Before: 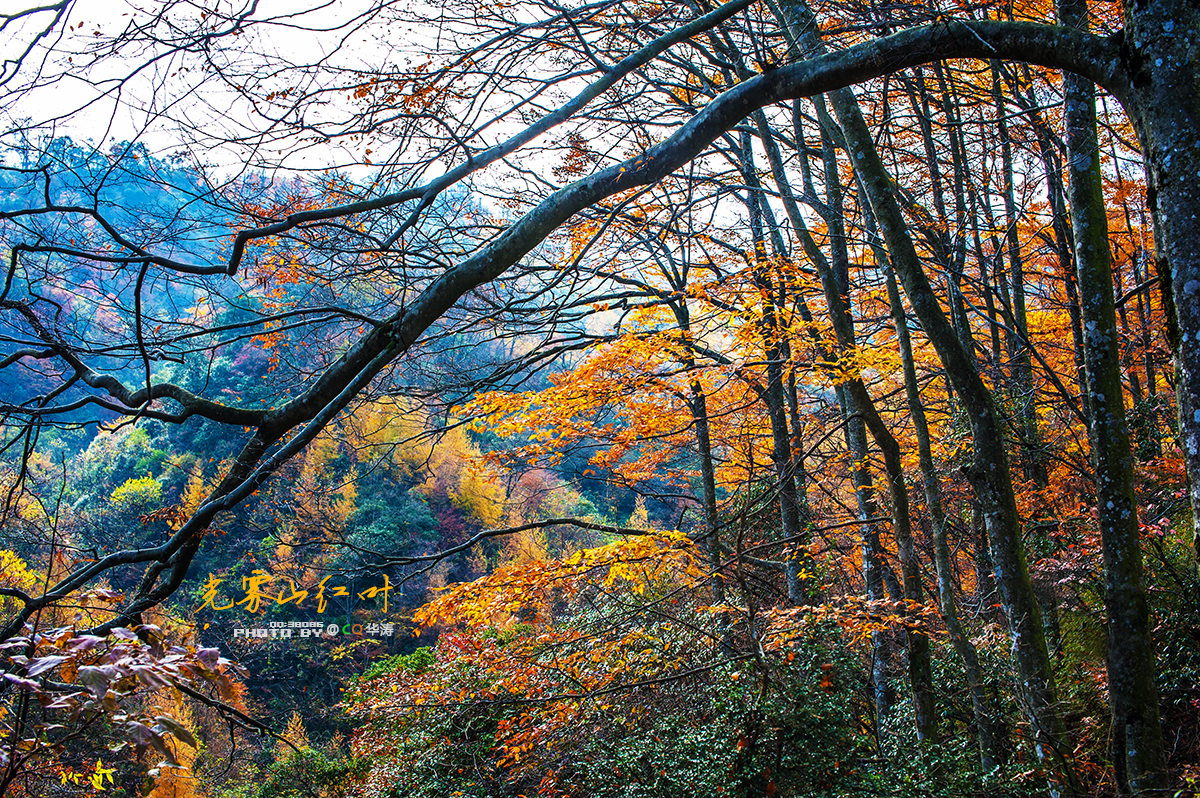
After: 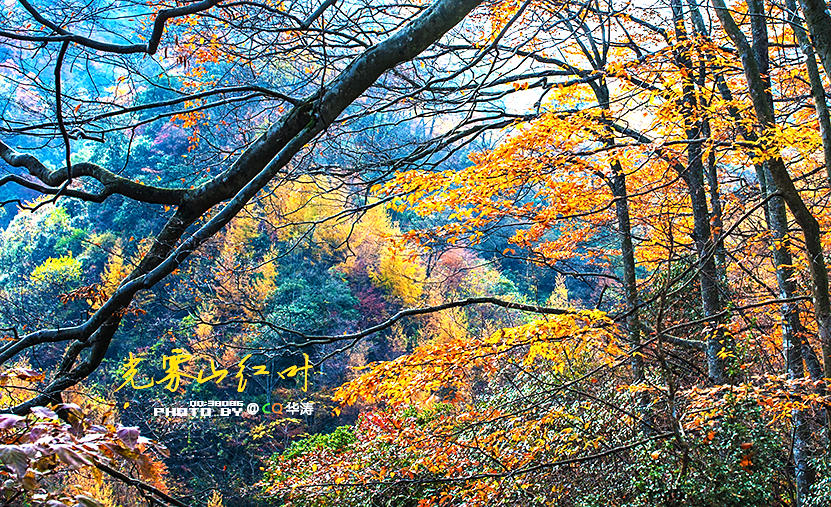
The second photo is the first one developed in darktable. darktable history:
haze removal: compatibility mode true, adaptive false
crop: left 6.712%, top 27.789%, right 24.037%, bottom 8.578%
sharpen: radius 1.258, amount 0.291, threshold 0.1
exposure: black level correction 0, exposure 0.69 EV, compensate highlight preservation false
